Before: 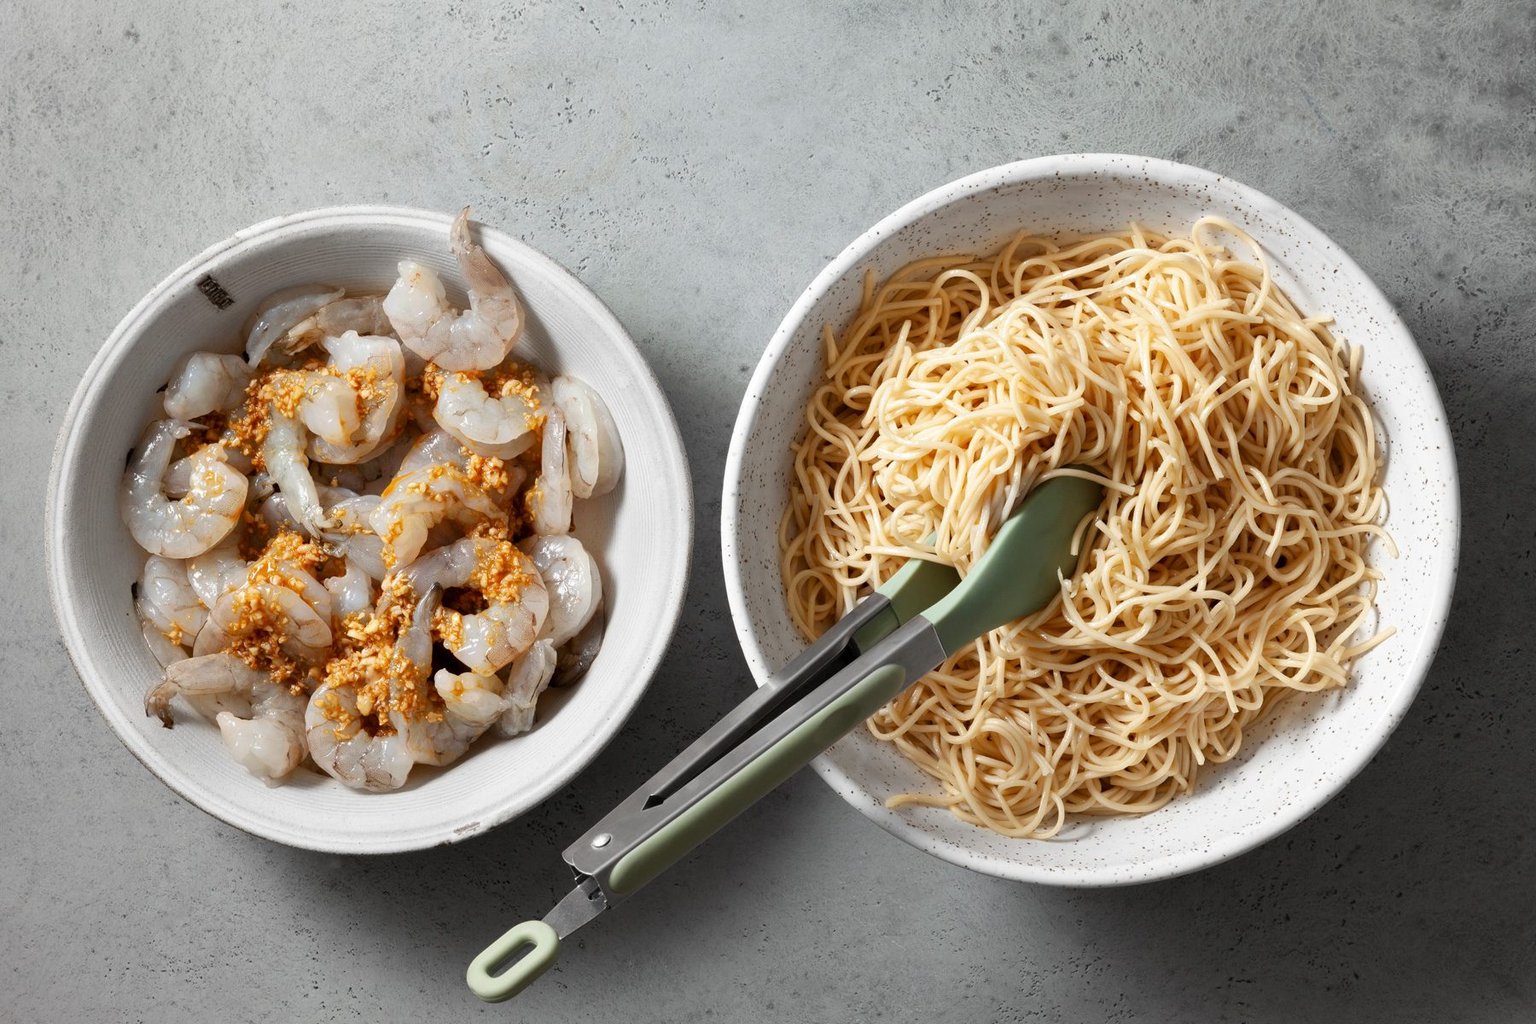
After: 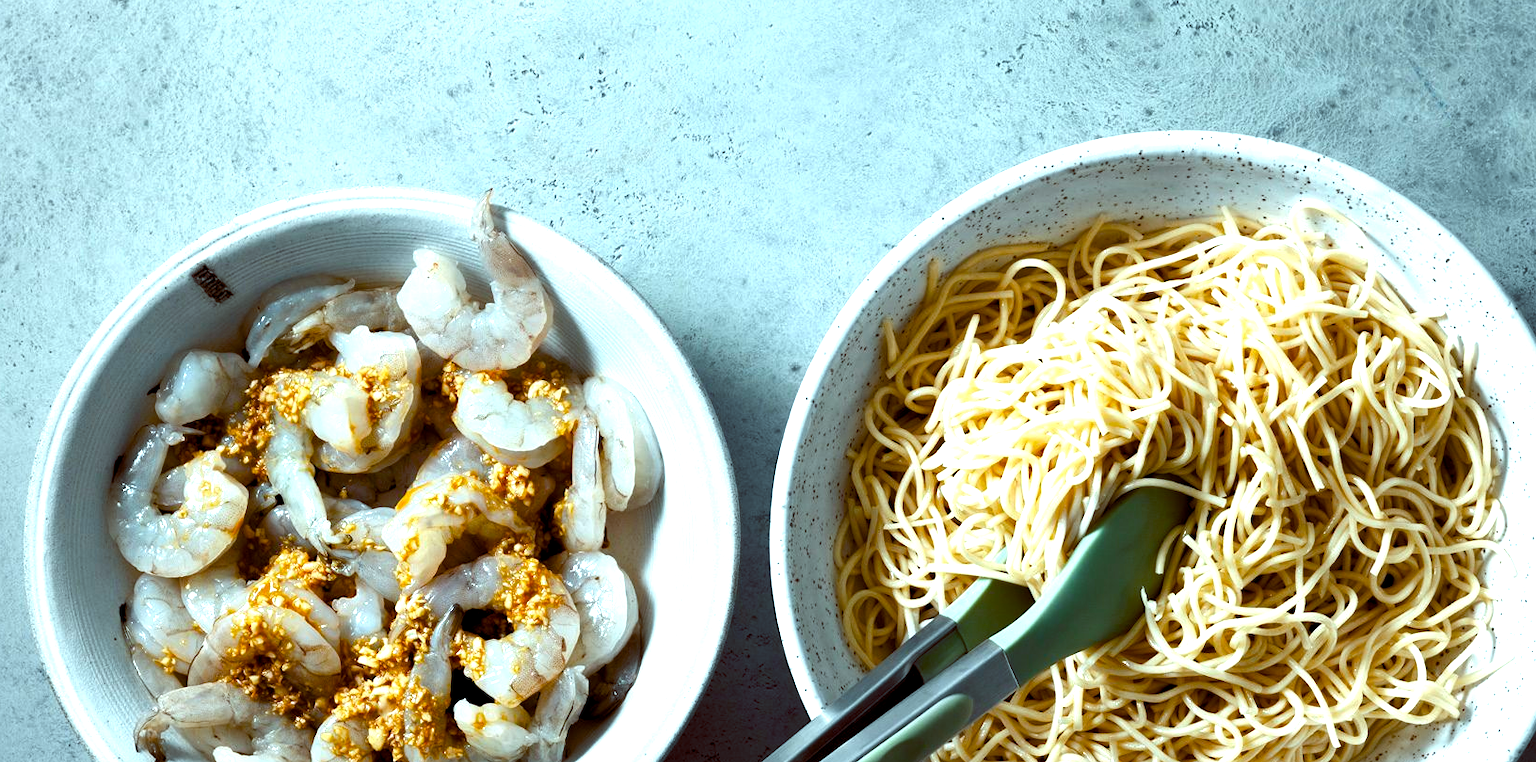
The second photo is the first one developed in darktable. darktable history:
color balance rgb: shadows lift › luminance -7.7%, shadows lift › chroma 2.13%, shadows lift › hue 200.79°, power › luminance -7.77%, power › chroma 2.27%, power › hue 220.69°, highlights gain › luminance 15.15%, highlights gain › chroma 4%, highlights gain › hue 209.35°, global offset › luminance -0.21%, global offset › chroma 0.27%, perceptual saturation grading › global saturation 24.42%, perceptual saturation grading › highlights -24.42%, perceptual saturation grading › mid-tones 24.42%, perceptual saturation grading › shadows 40%, perceptual brilliance grading › global brilliance -5%, perceptual brilliance grading › highlights 24.42%, perceptual brilliance grading › mid-tones 7%, perceptual brilliance grading › shadows -5%
crop: left 1.509%, top 3.452%, right 7.696%, bottom 28.452%
